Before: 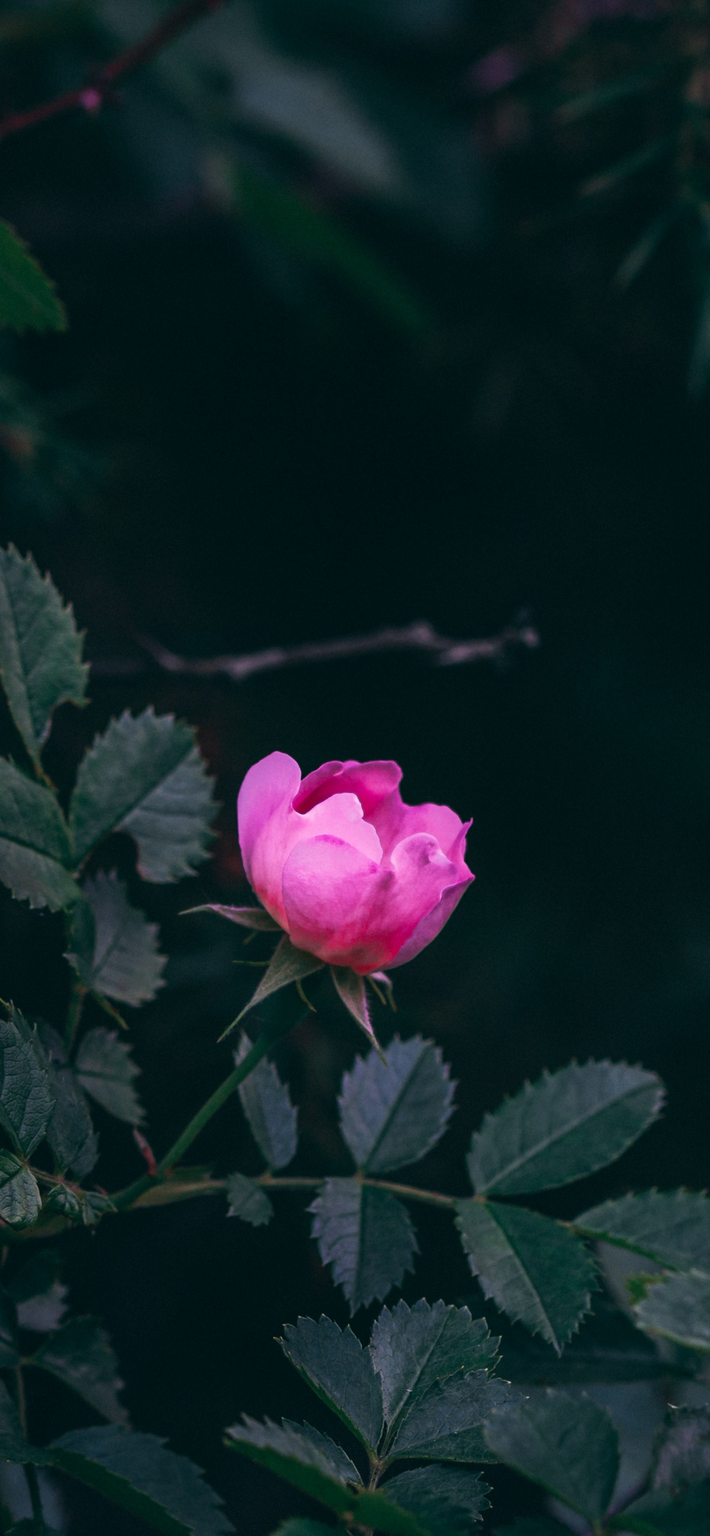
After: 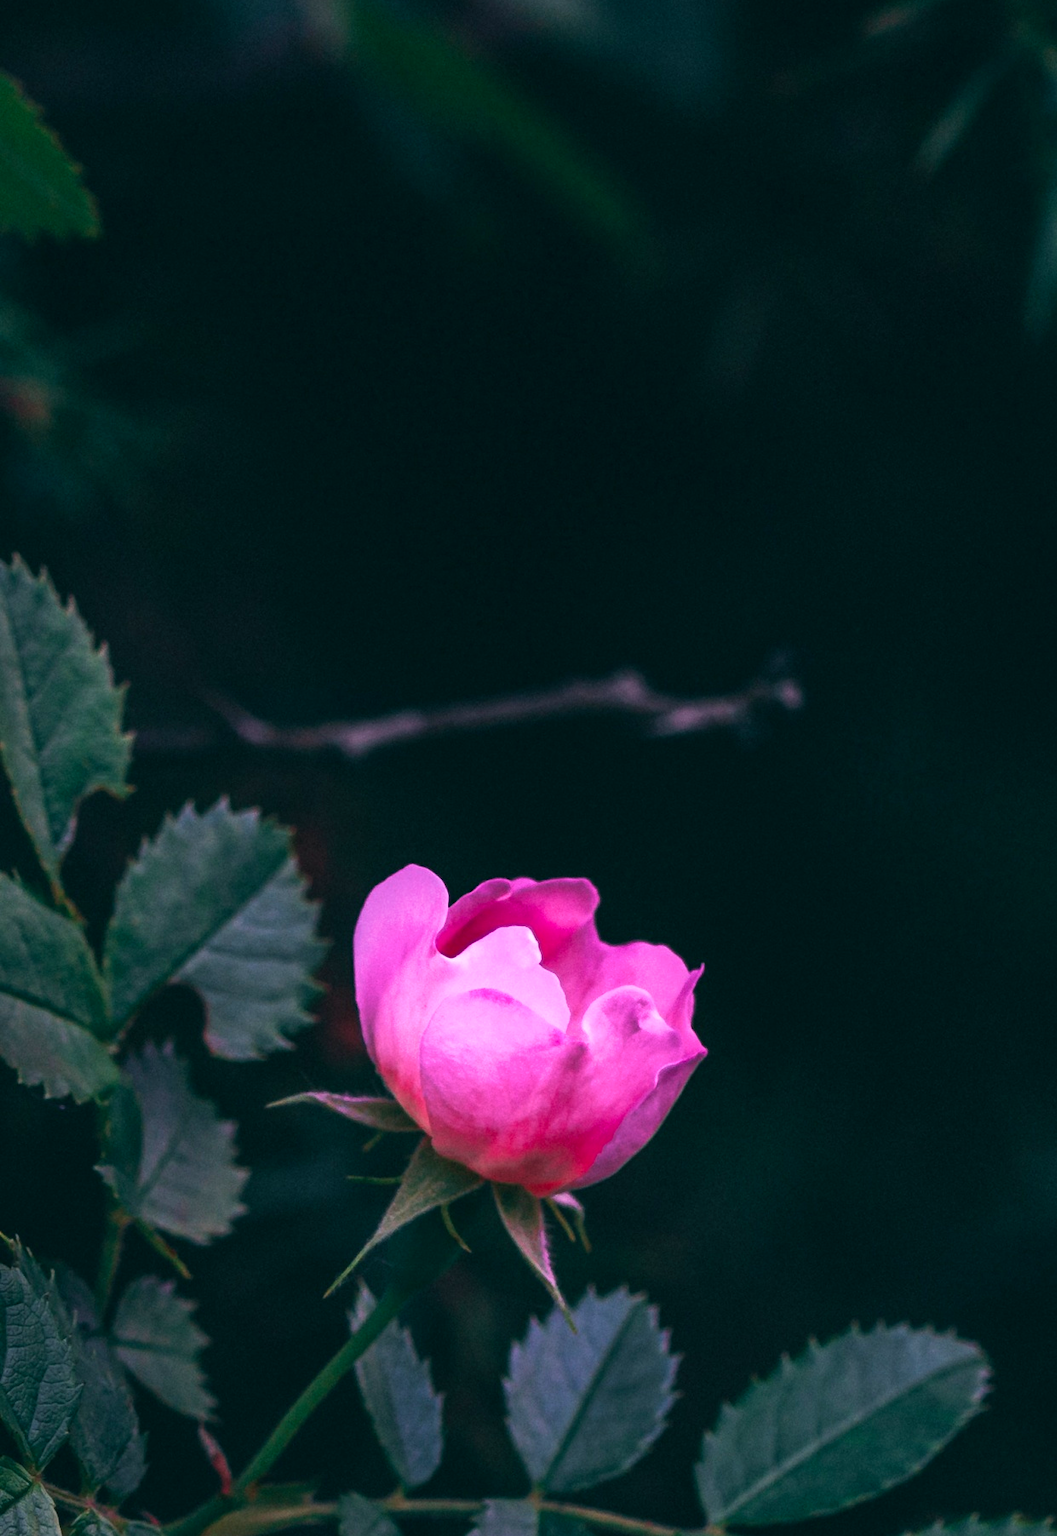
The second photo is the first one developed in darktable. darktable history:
crop: top 11.185%, bottom 21.684%
levels: mode automatic, levels [0.031, 0.5, 0.969]
velvia: strength 24.48%
